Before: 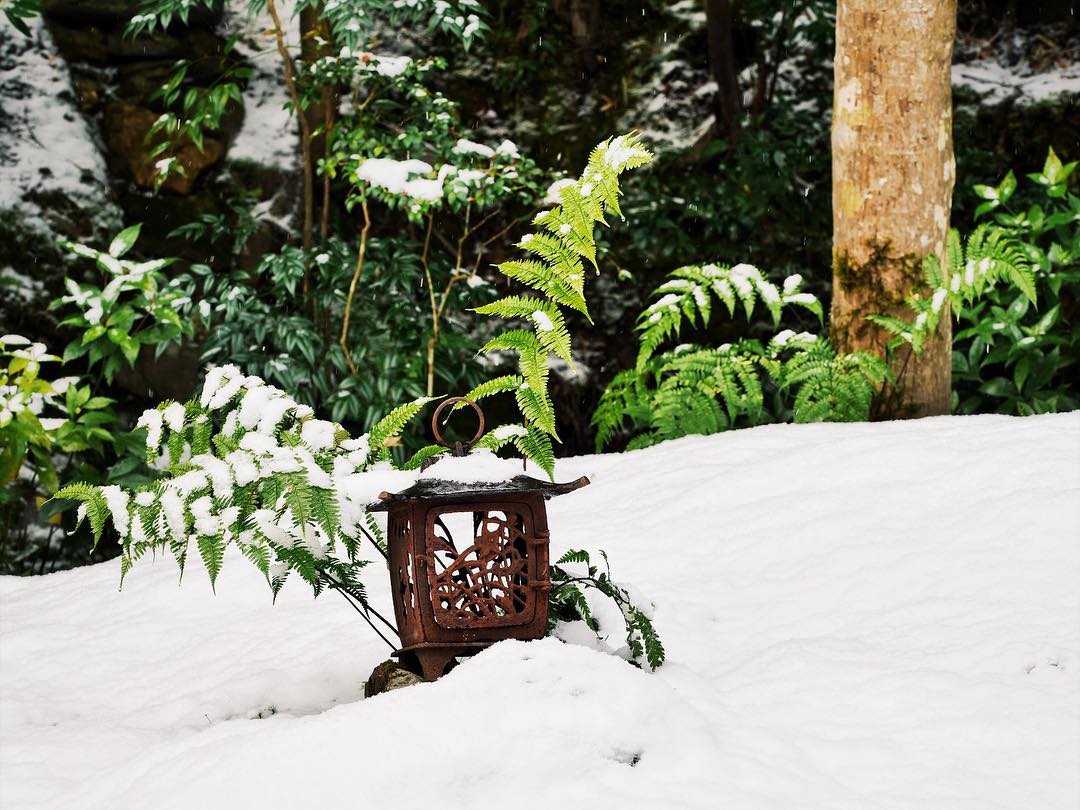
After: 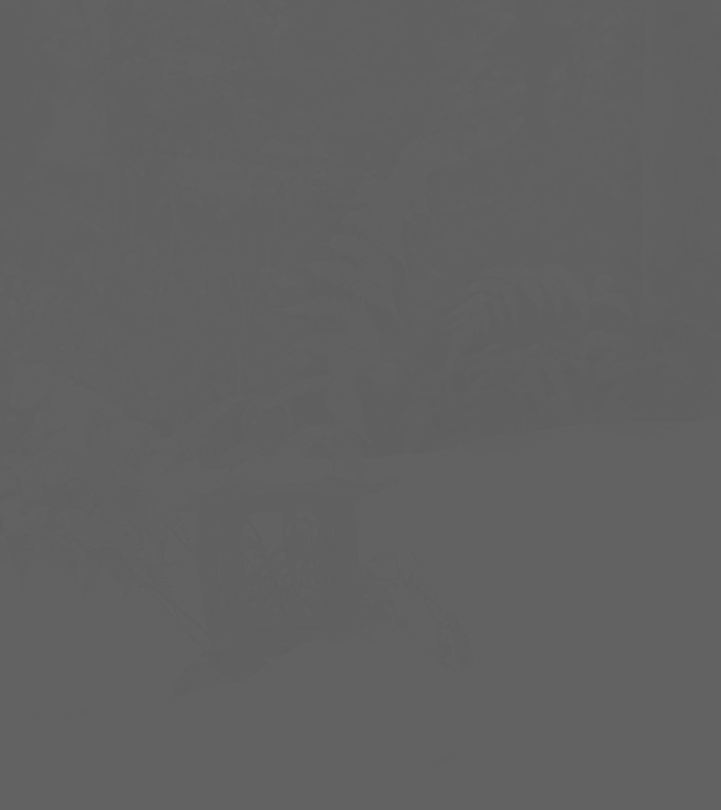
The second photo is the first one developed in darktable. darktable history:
velvia: strength 6%
sharpen: radius 2.529, amount 0.323
crop and rotate: left 17.732%, right 15.423%
exposure: exposure -0.072 EV, compensate highlight preservation false
contrast brightness saturation: contrast -0.99, brightness -0.17, saturation 0.75
shadows and highlights: low approximation 0.01, soften with gaussian
monochrome: on, module defaults
